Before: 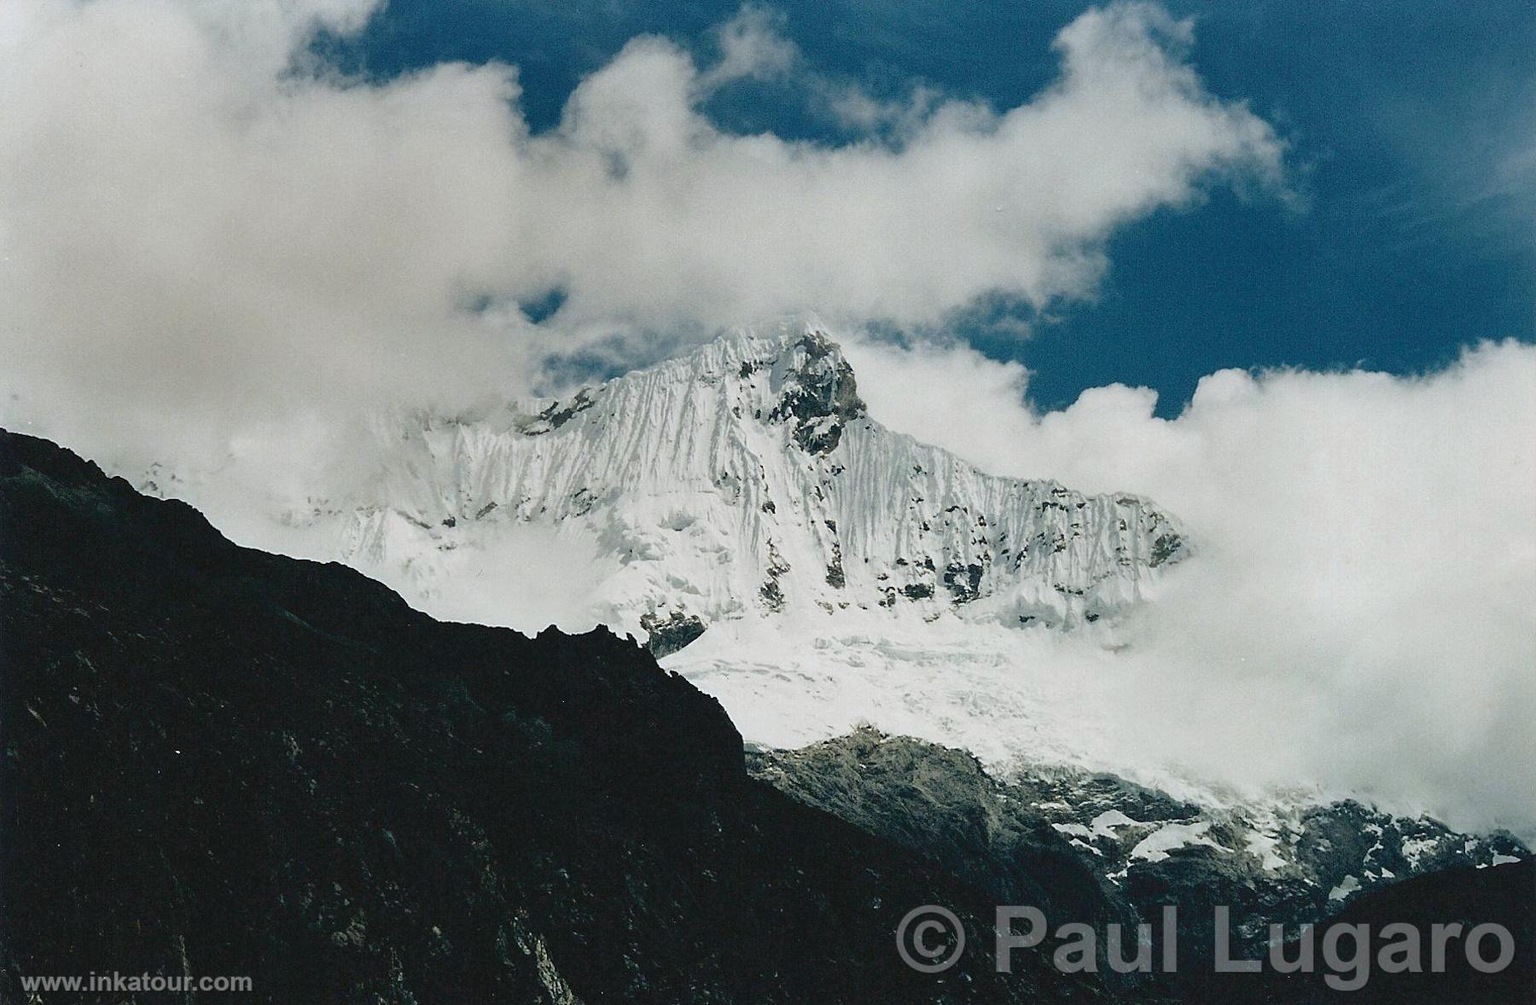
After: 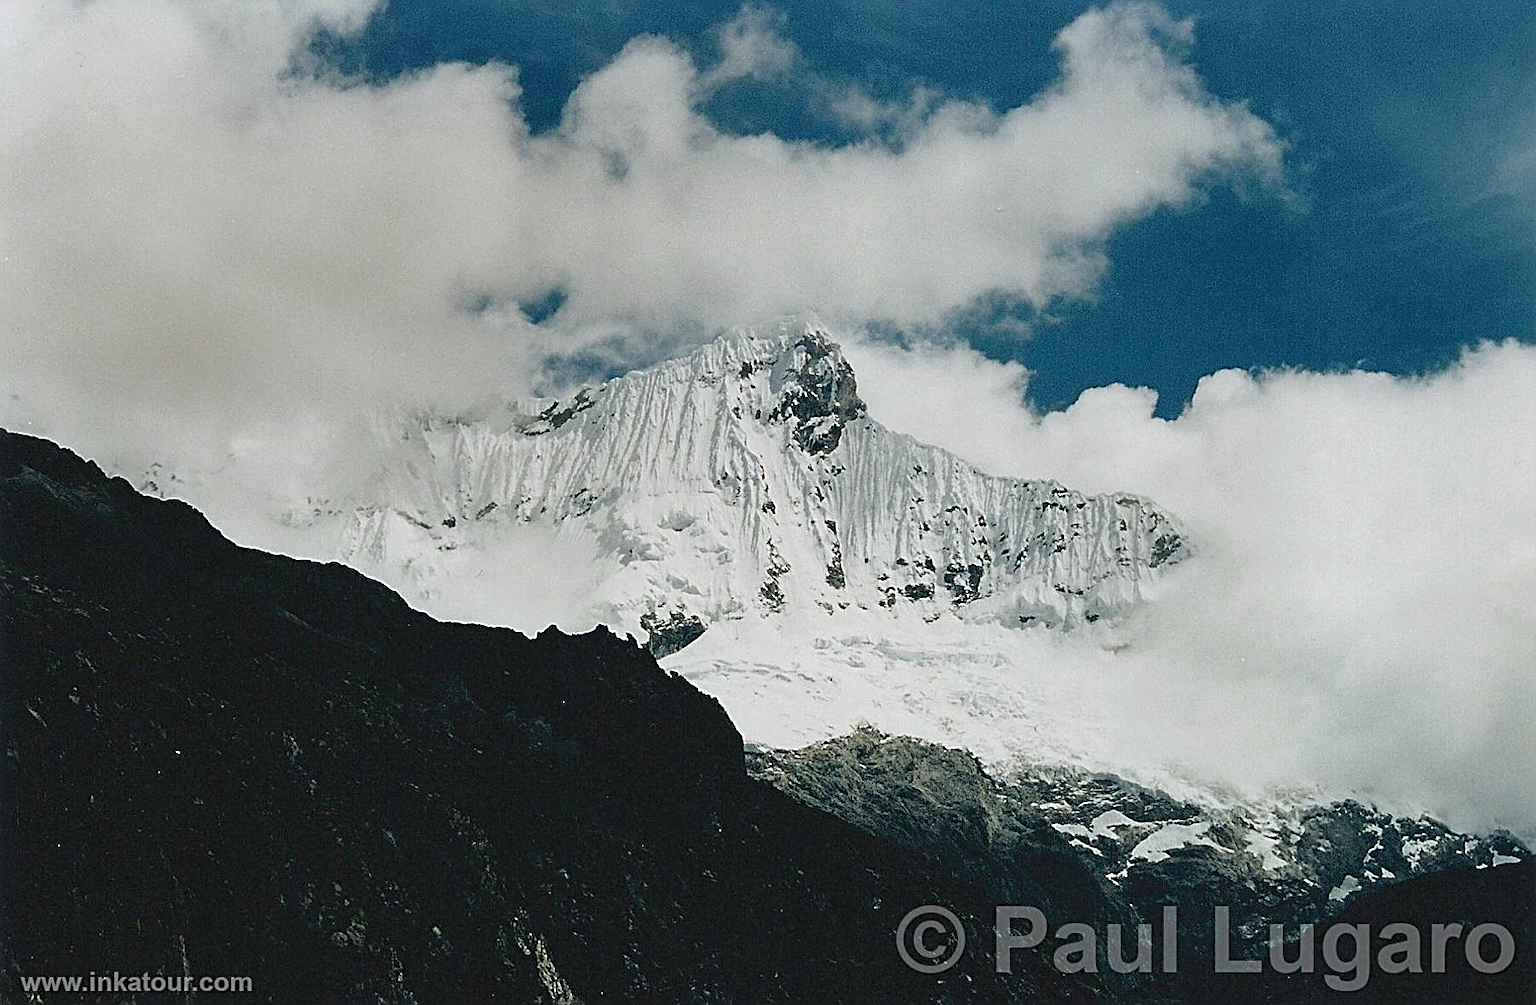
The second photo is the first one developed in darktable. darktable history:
sharpen: radius 2.63, amount 0.659
